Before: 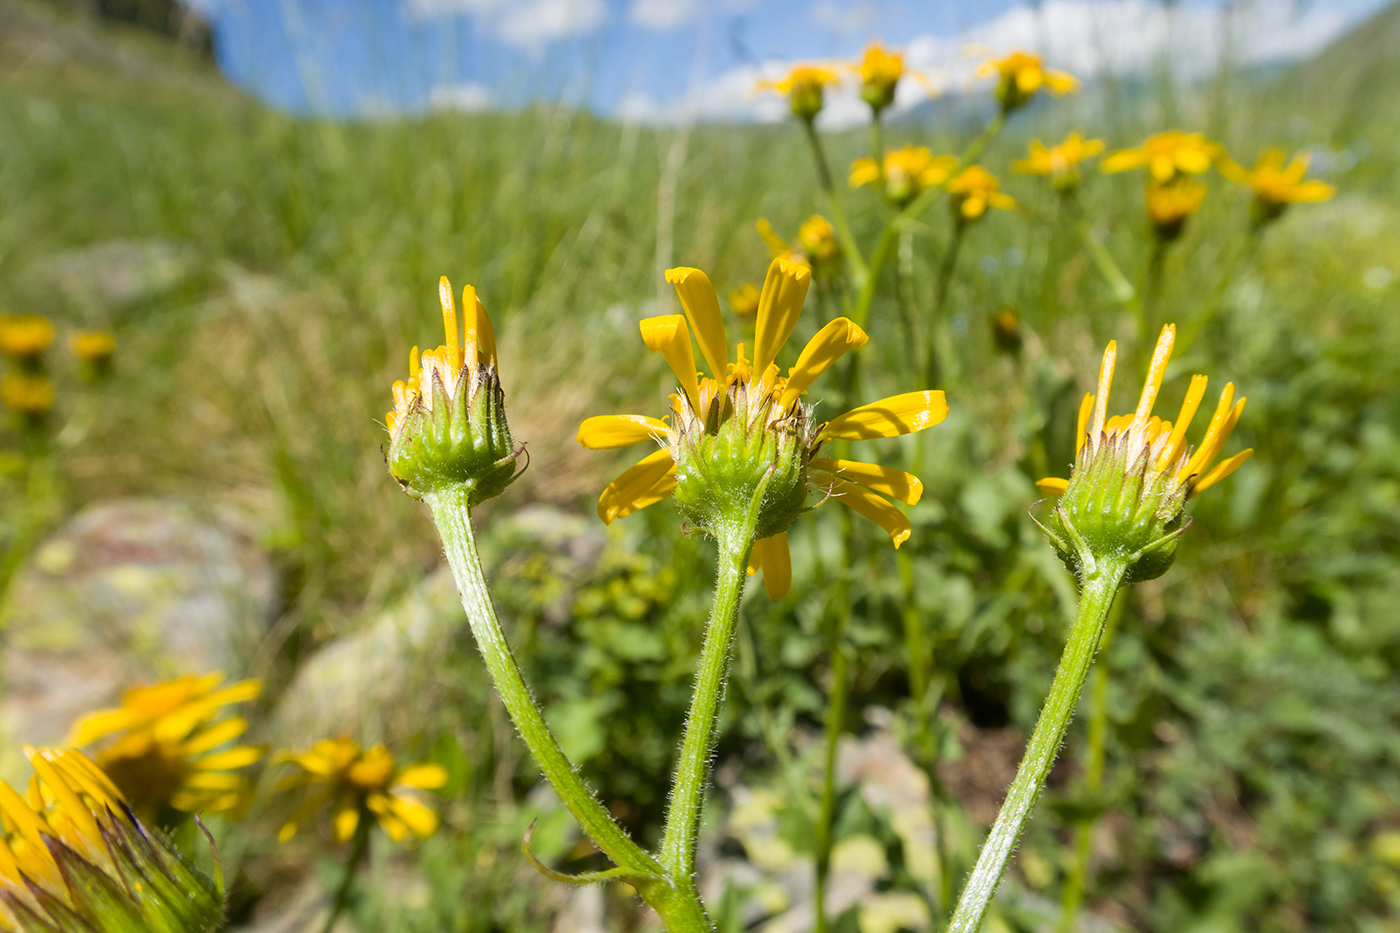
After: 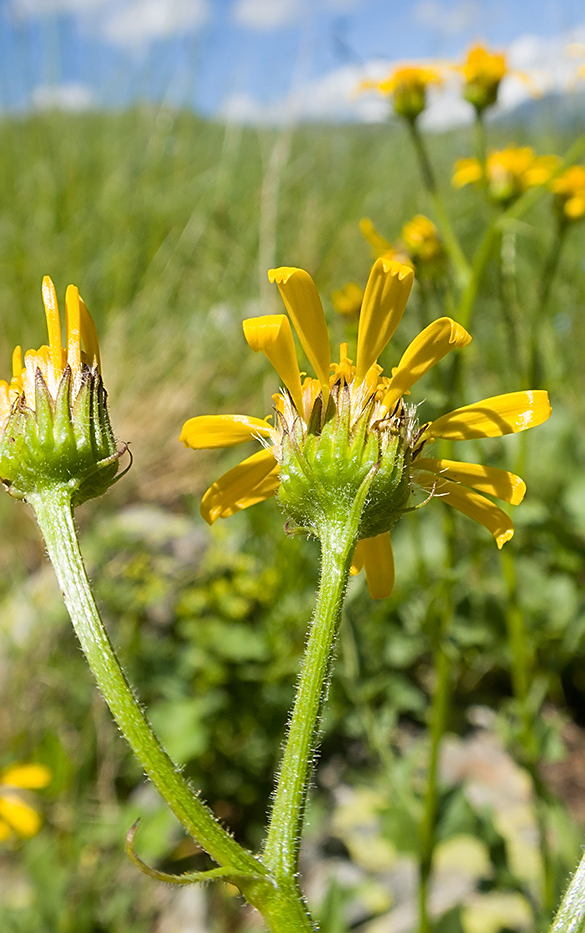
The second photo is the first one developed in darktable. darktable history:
crop: left 28.358%, right 29.463%
sharpen: on, module defaults
